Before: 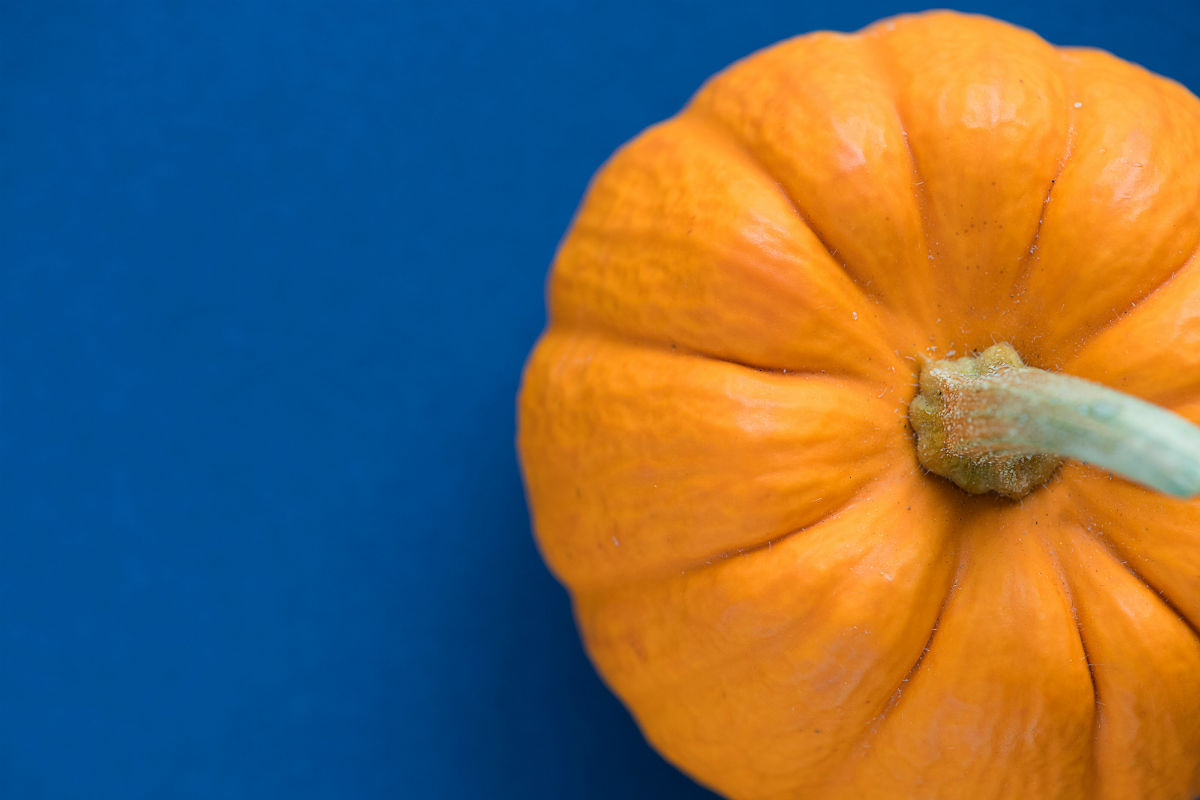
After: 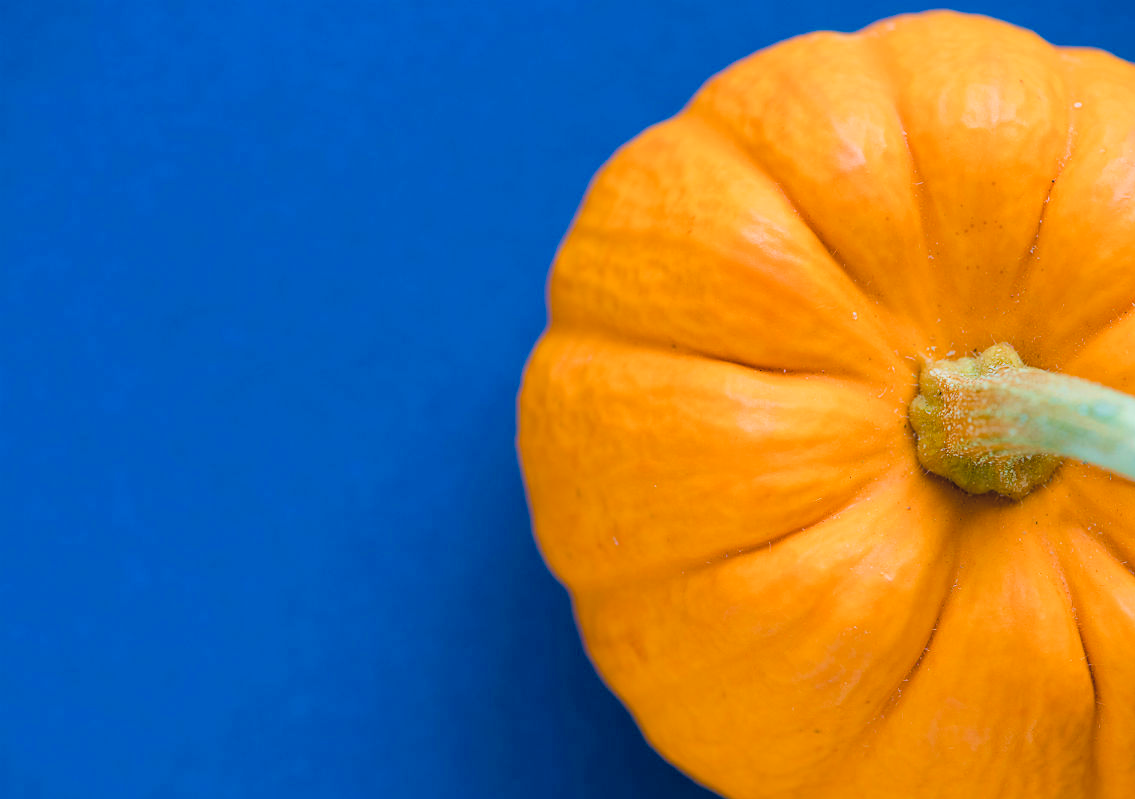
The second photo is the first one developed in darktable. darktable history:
contrast brightness saturation: brightness 0.13
velvia: on, module defaults
color balance rgb: linear chroma grading › global chroma 6.874%, perceptual saturation grading › global saturation 0.324%, perceptual saturation grading › highlights -17.817%, perceptual saturation grading › mid-tones 32.606%, perceptual saturation grading › shadows 50.542%, global vibrance 20%
crop and rotate: left 0%, right 5.402%
